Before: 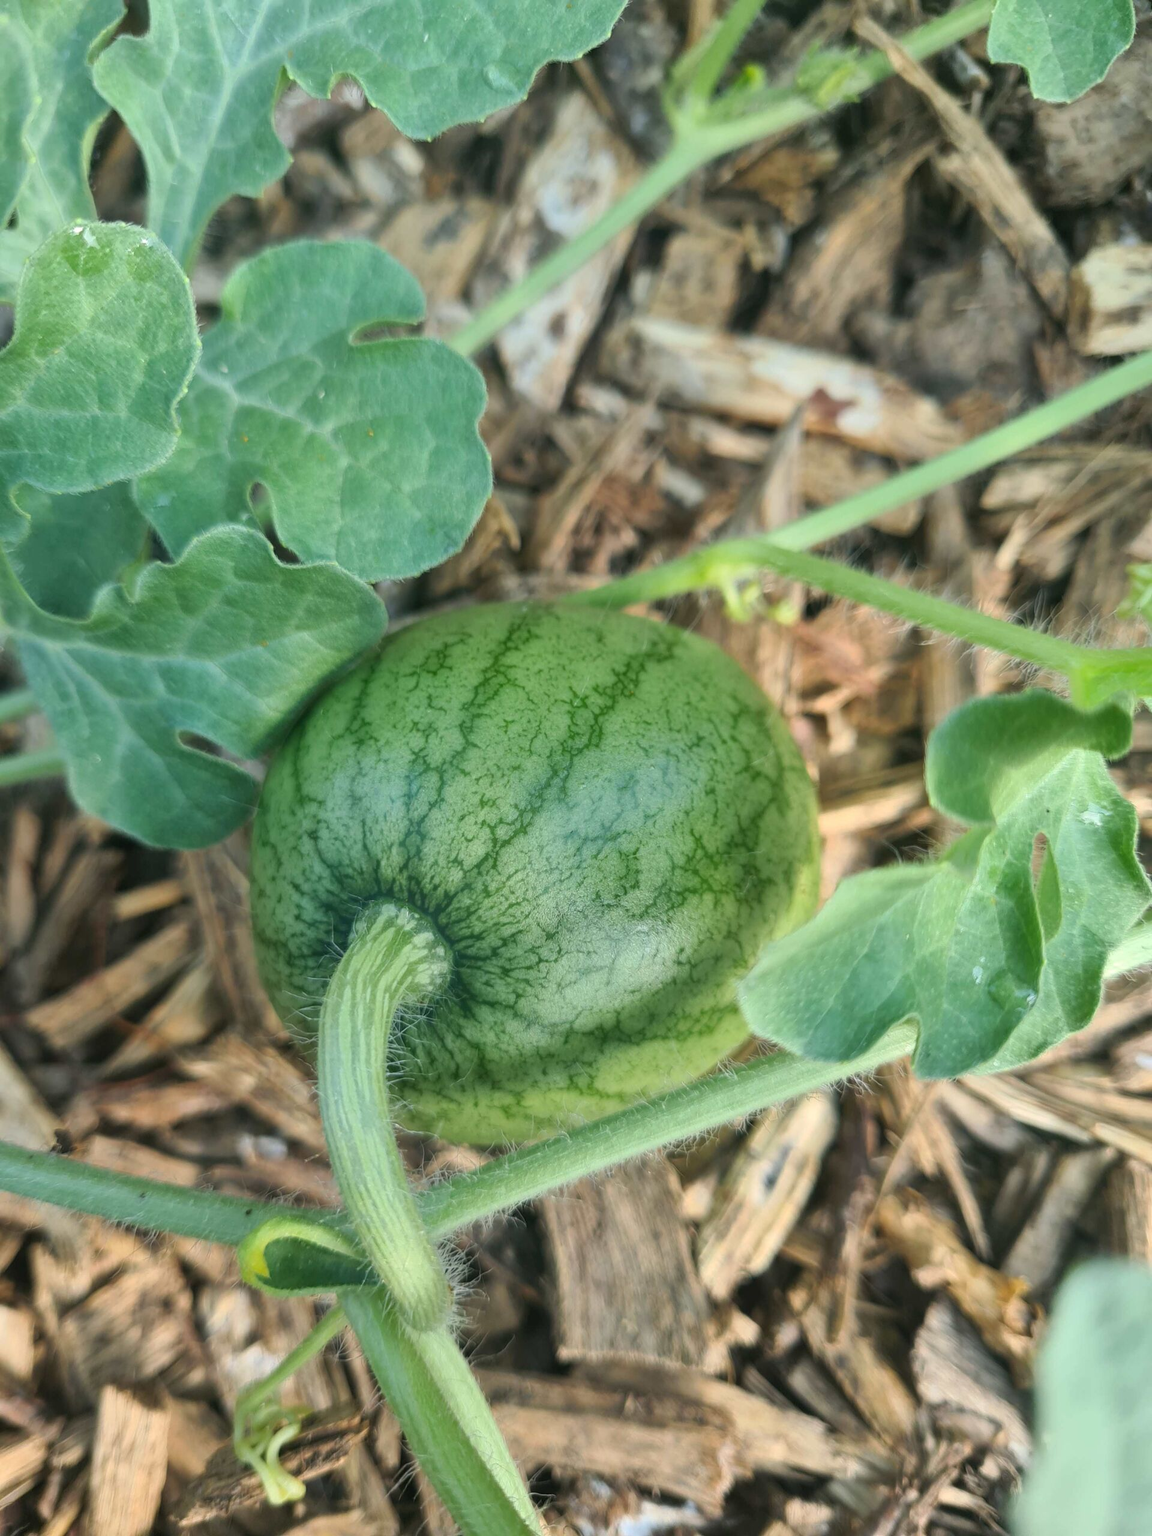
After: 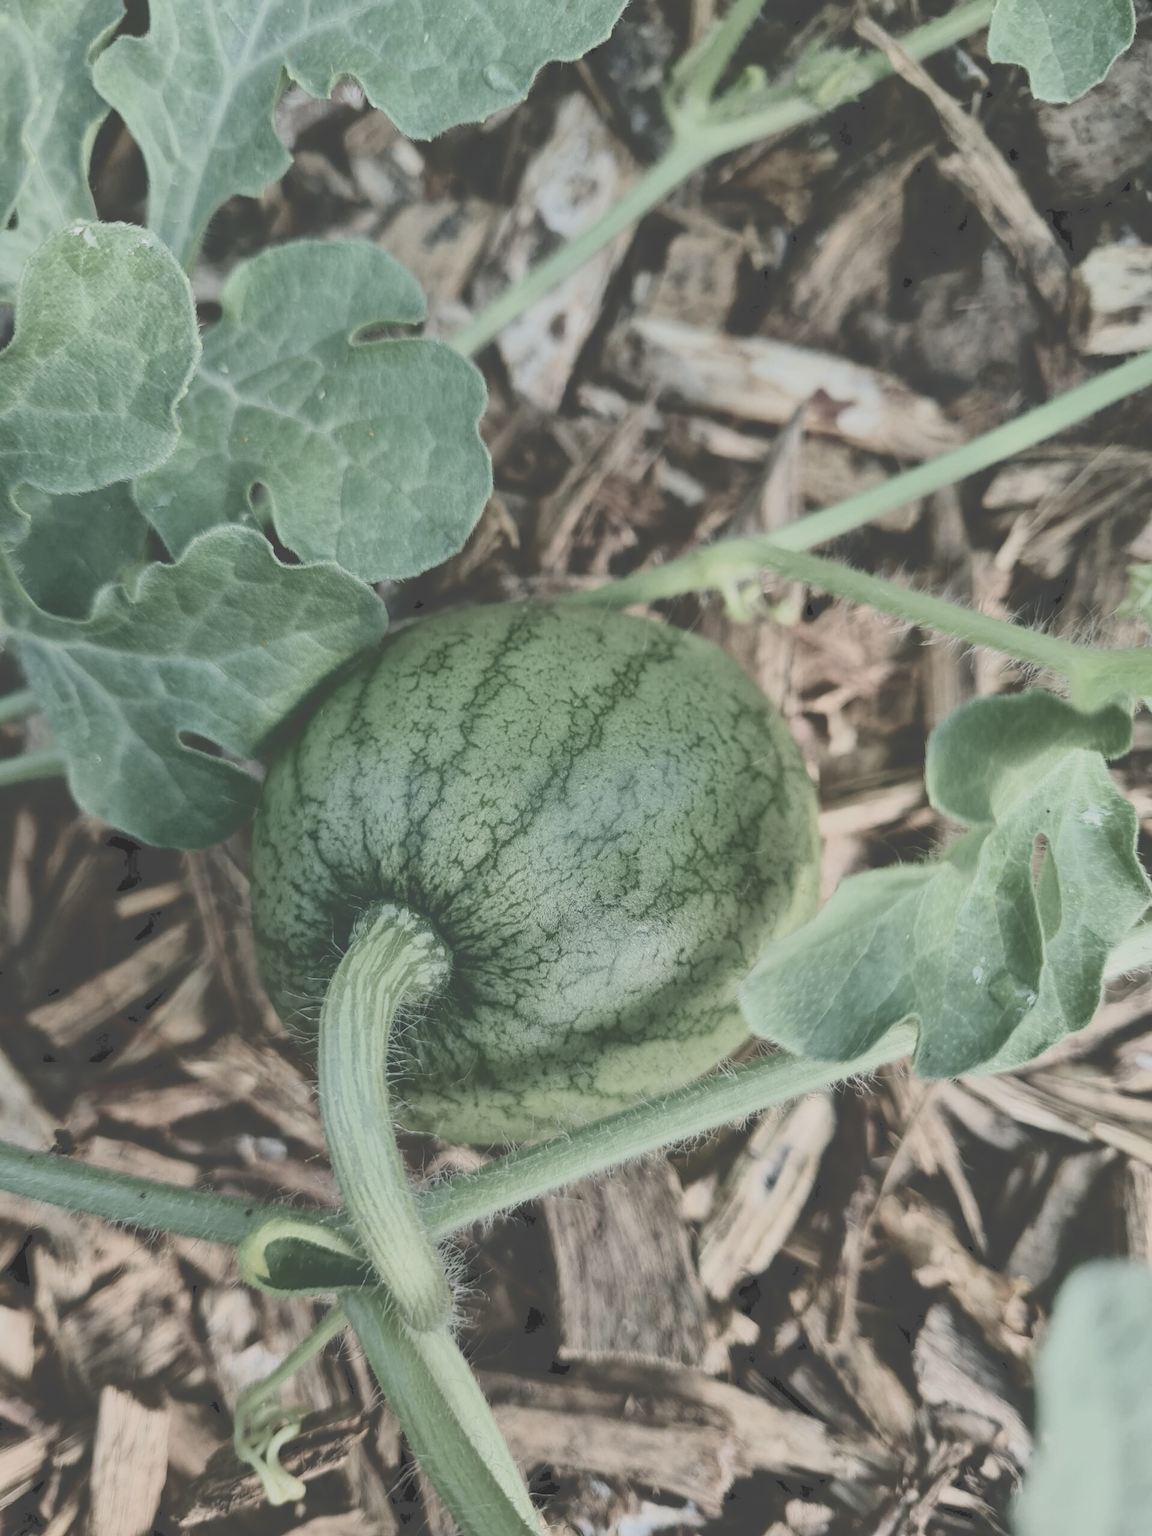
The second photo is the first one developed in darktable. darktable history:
tone curve: curves: ch0 [(0, 0) (0.003, 0.284) (0.011, 0.284) (0.025, 0.288) (0.044, 0.29) (0.069, 0.292) (0.1, 0.296) (0.136, 0.298) (0.177, 0.305) (0.224, 0.312) (0.277, 0.327) (0.335, 0.362) (0.399, 0.407) (0.468, 0.464) (0.543, 0.537) (0.623, 0.62) (0.709, 0.71) (0.801, 0.79) (0.898, 0.862) (1, 1)], color space Lab, independent channels, preserve colors none
haze removal: compatibility mode true, adaptive false
filmic rgb: black relative exposure -5.04 EV, white relative exposure 3.97 EV, hardness 2.9, contrast 1.19, highlights saturation mix -28.62%, color science v4 (2020)
